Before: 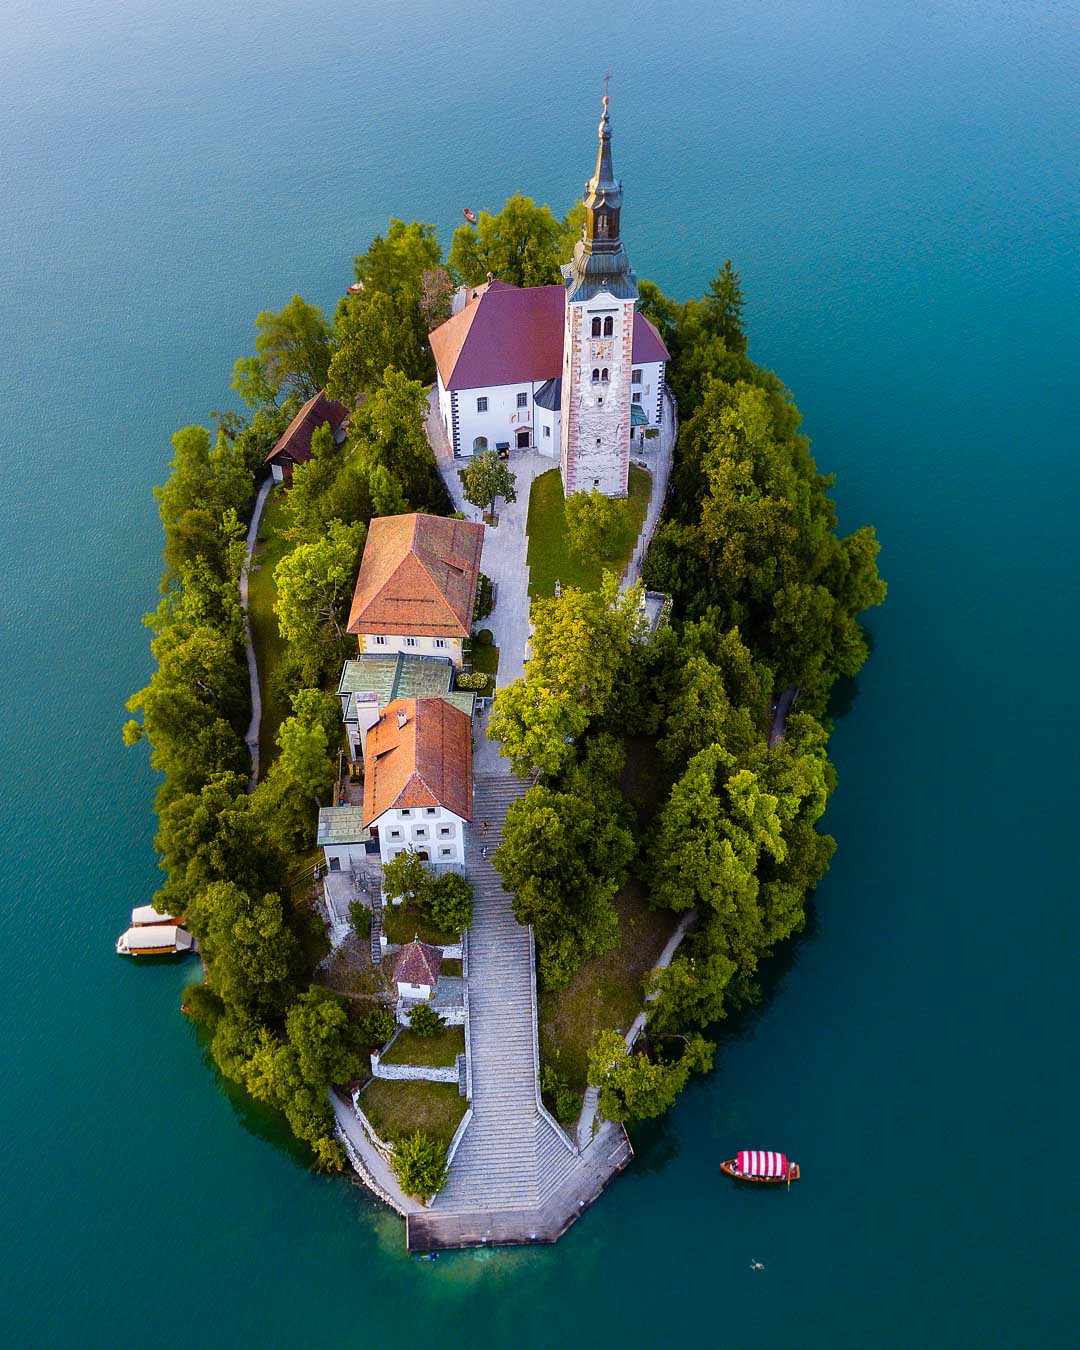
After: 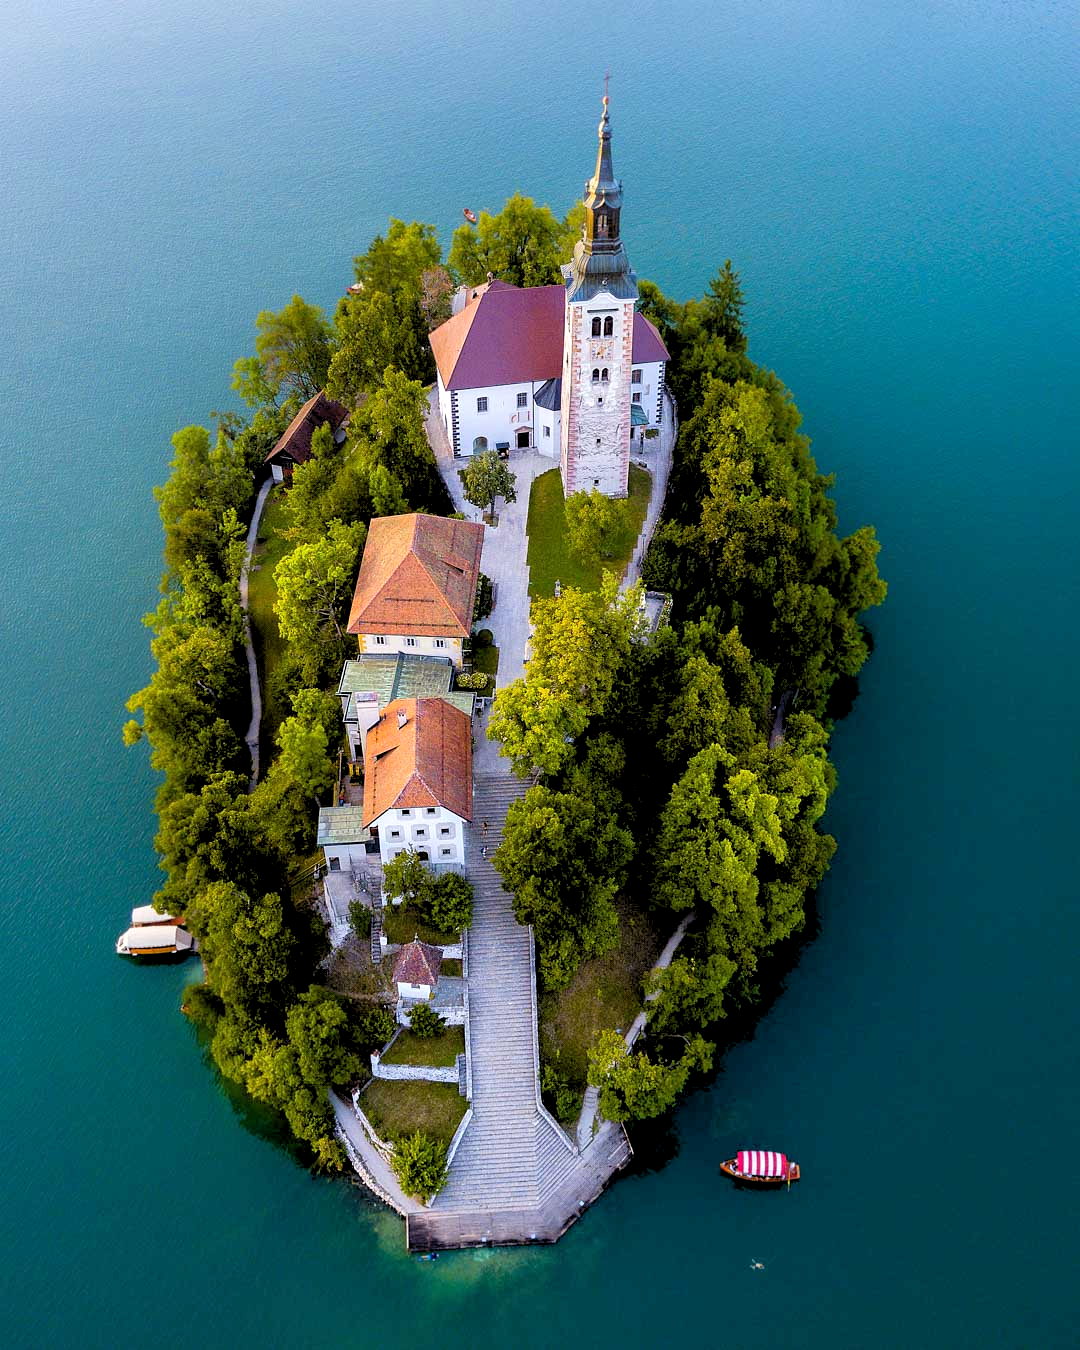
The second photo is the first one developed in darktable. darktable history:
rgb levels: levels [[0.013, 0.434, 0.89], [0, 0.5, 1], [0, 0.5, 1]]
